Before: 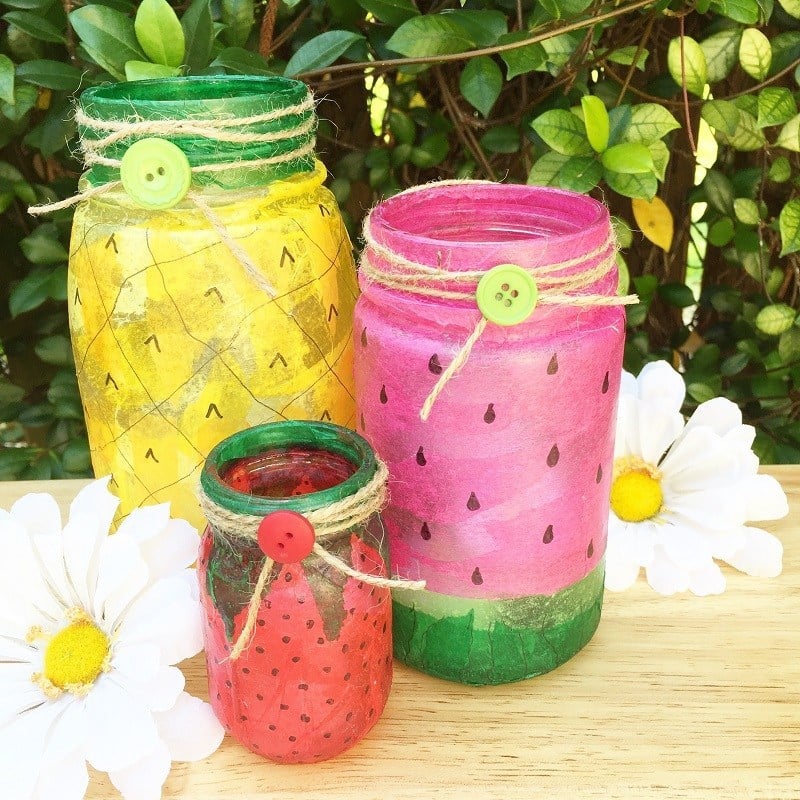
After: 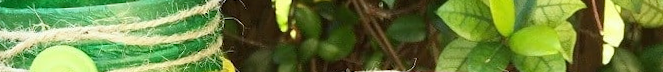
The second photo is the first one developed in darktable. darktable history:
white balance: red 0.983, blue 1.036
rotate and perspective: rotation -3°, crop left 0.031, crop right 0.968, crop top 0.07, crop bottom 0.93
crop and rotate: left 9.644%, top 9.491%, right 6.021%, bottom 80.509%
